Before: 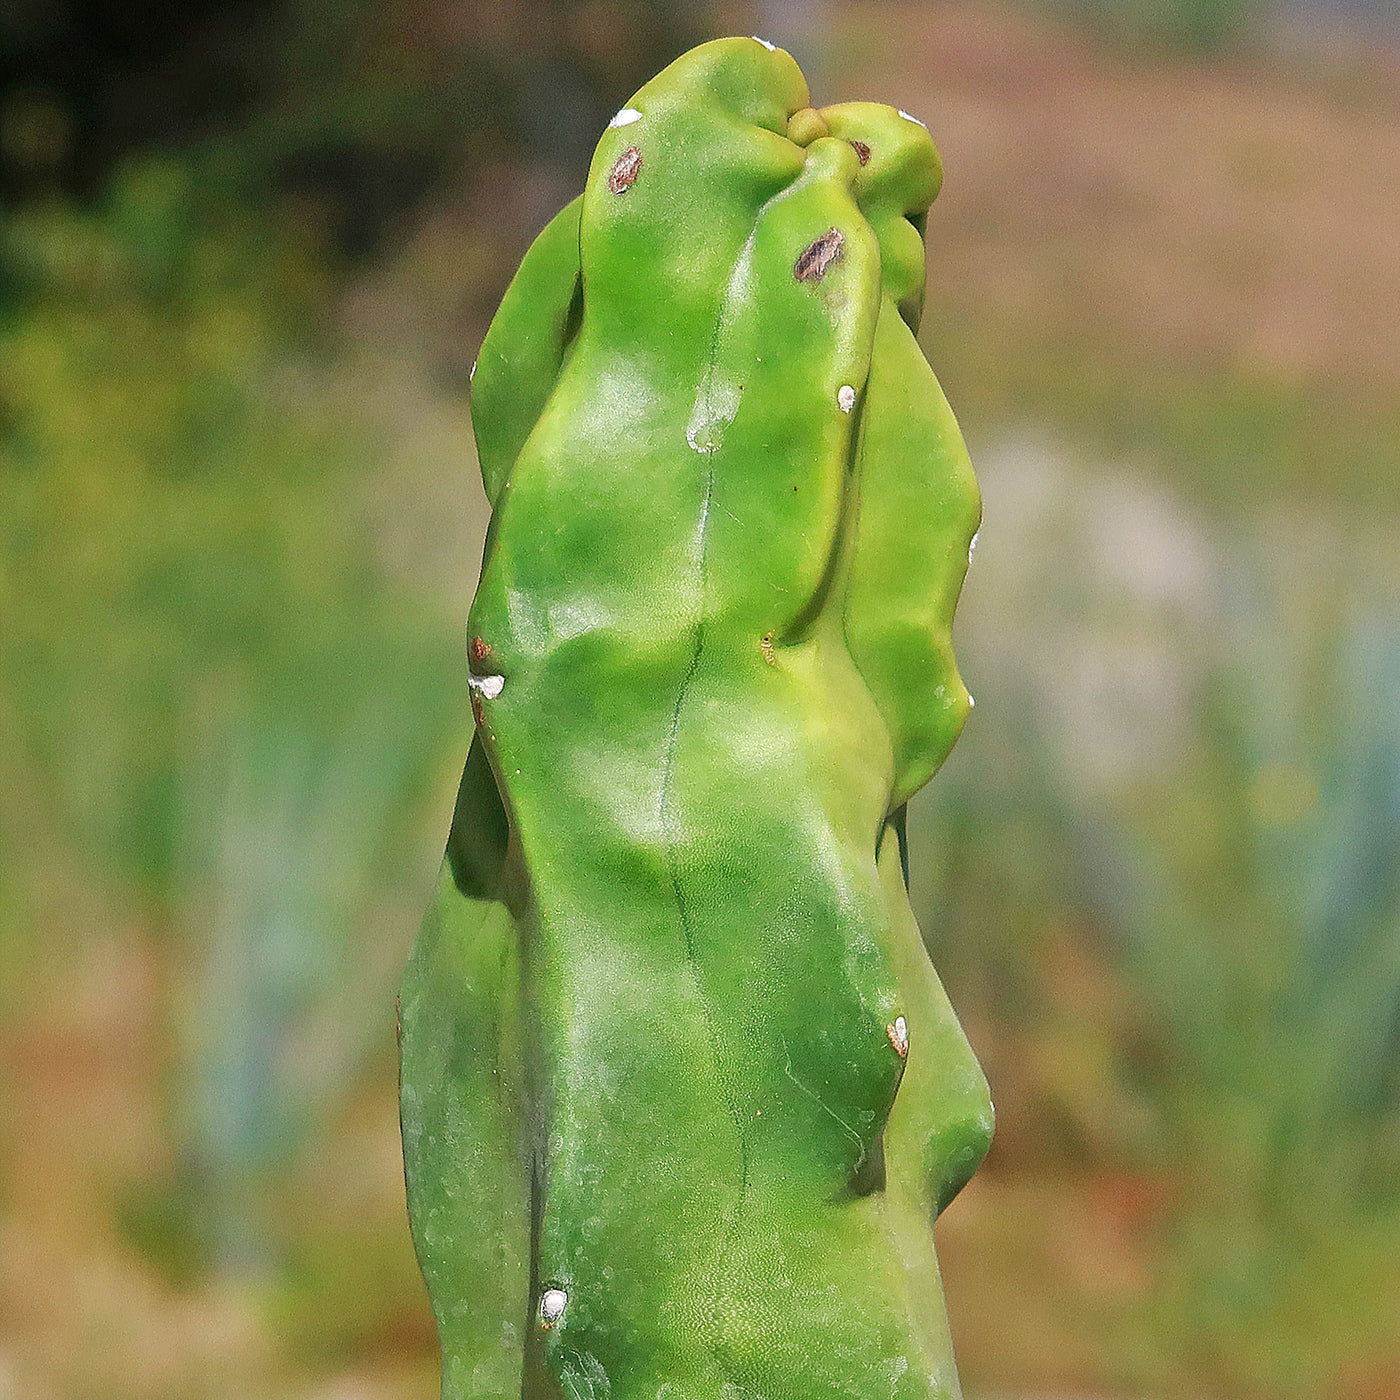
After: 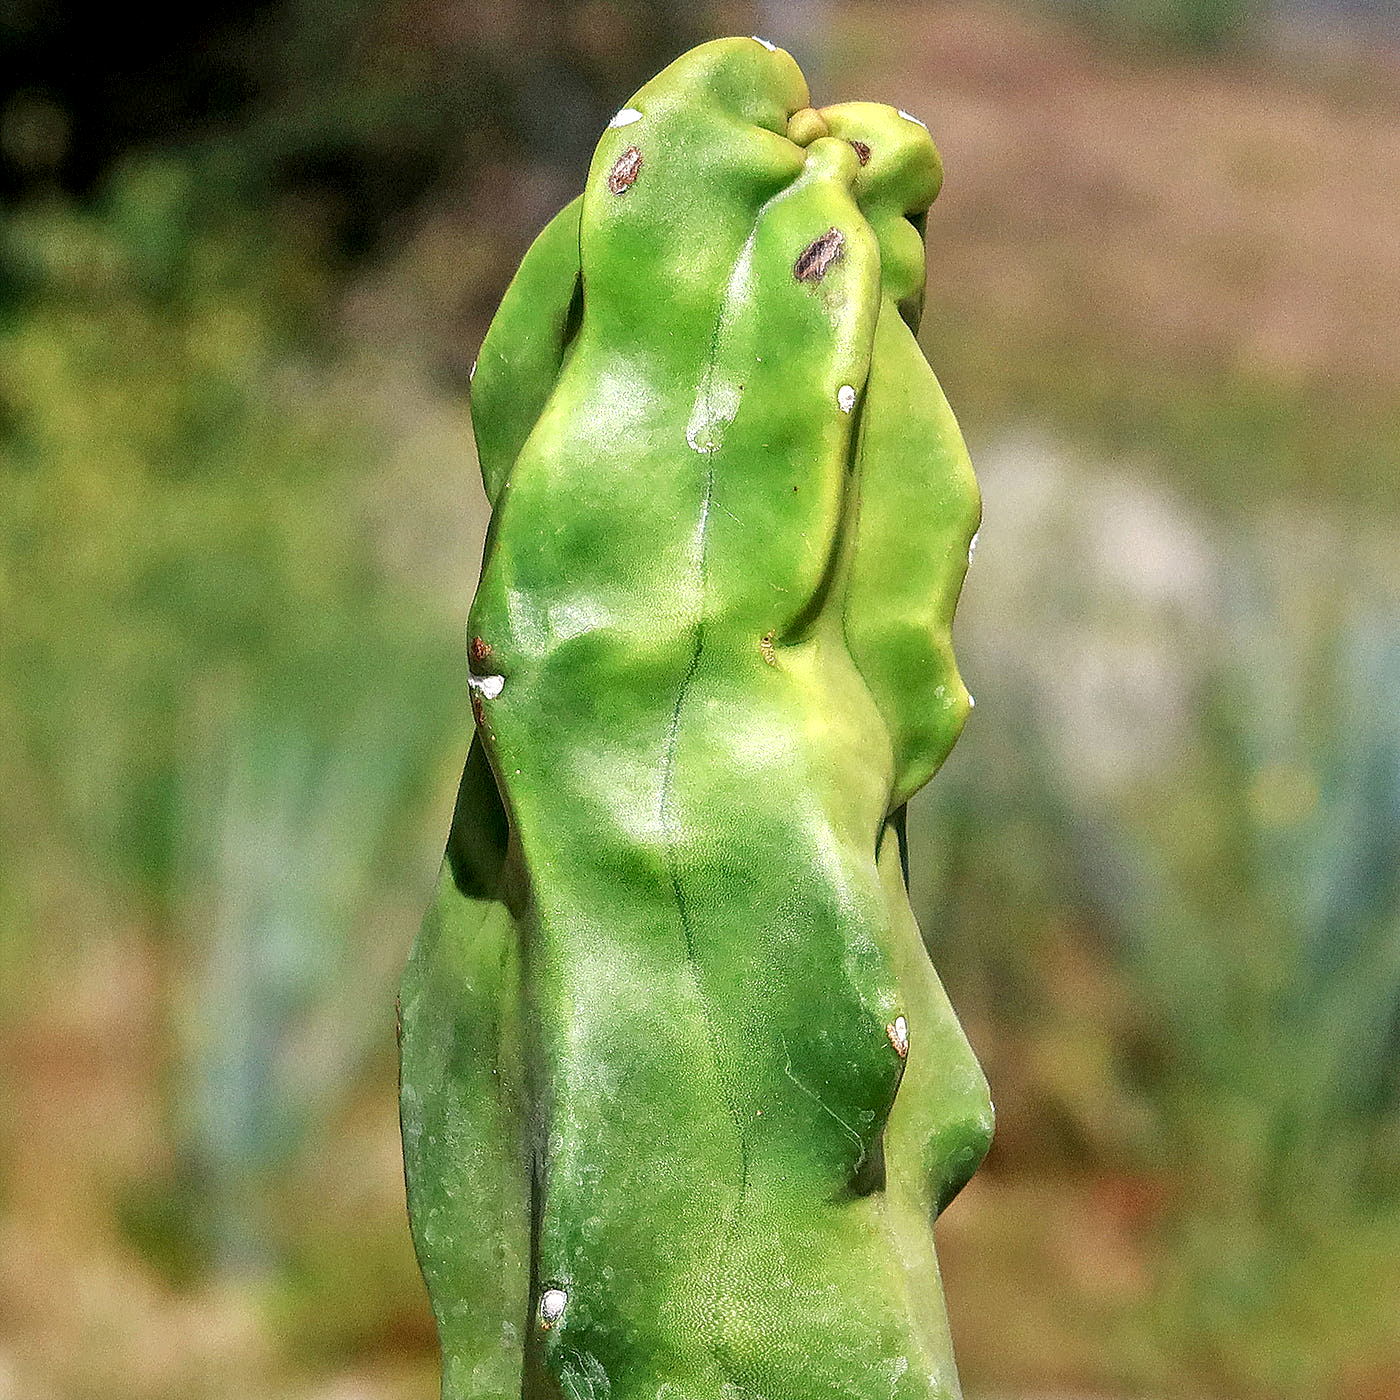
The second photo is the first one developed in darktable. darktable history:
local contrast: highlights 65%, shadows 54%, detail 168%, midtone range 0.519
